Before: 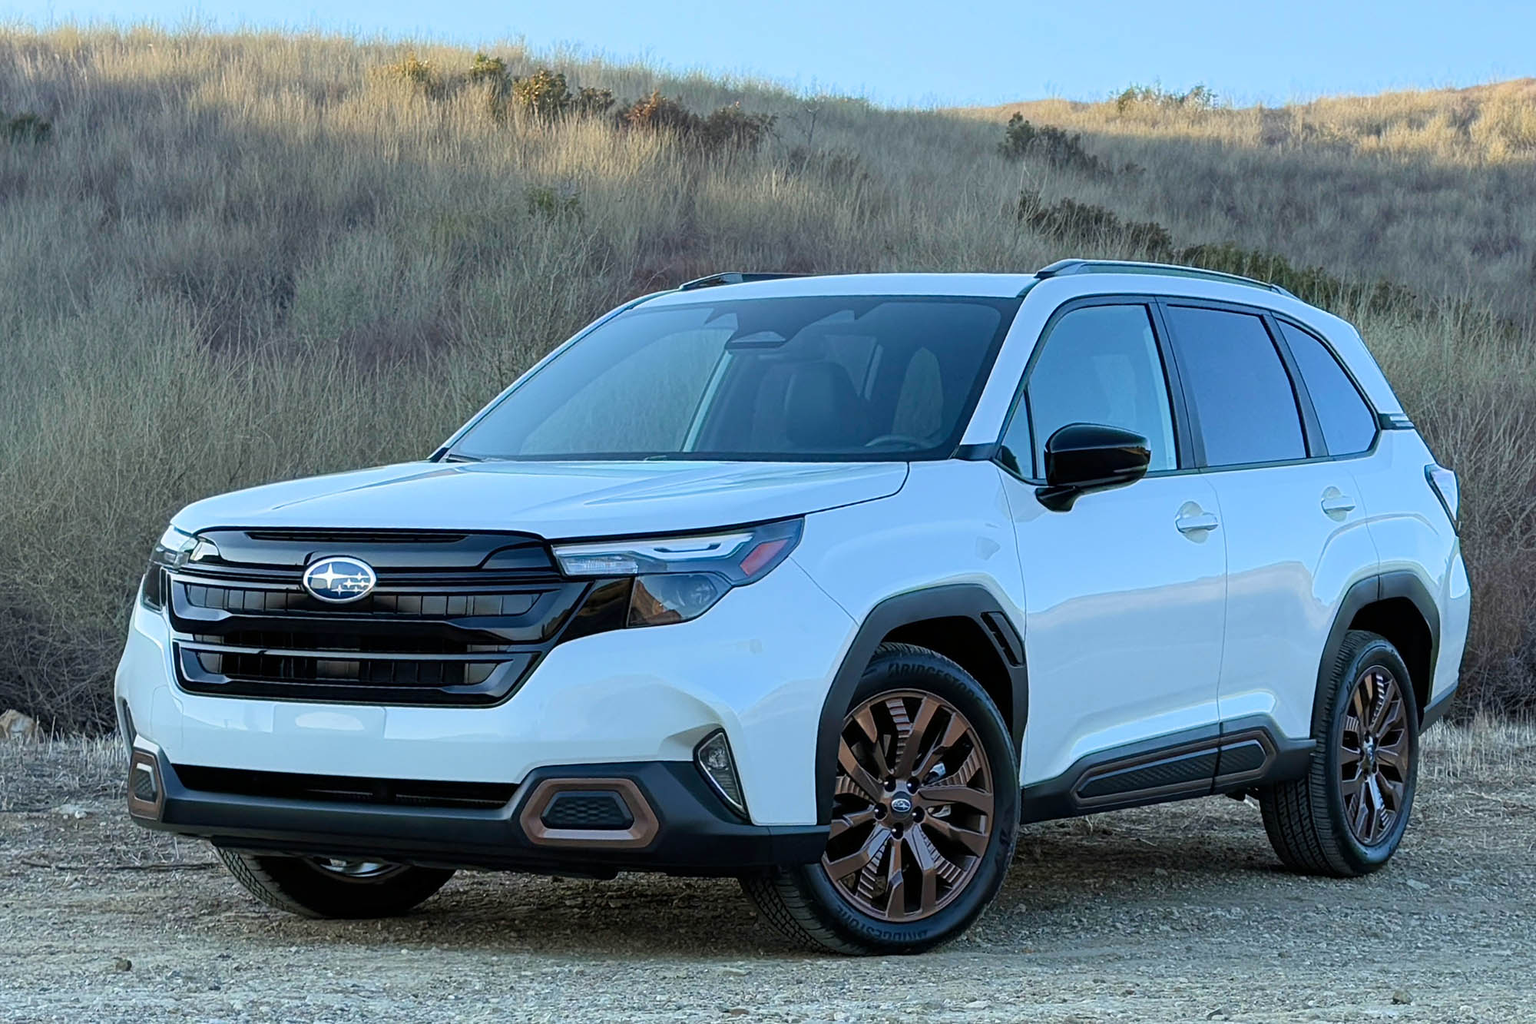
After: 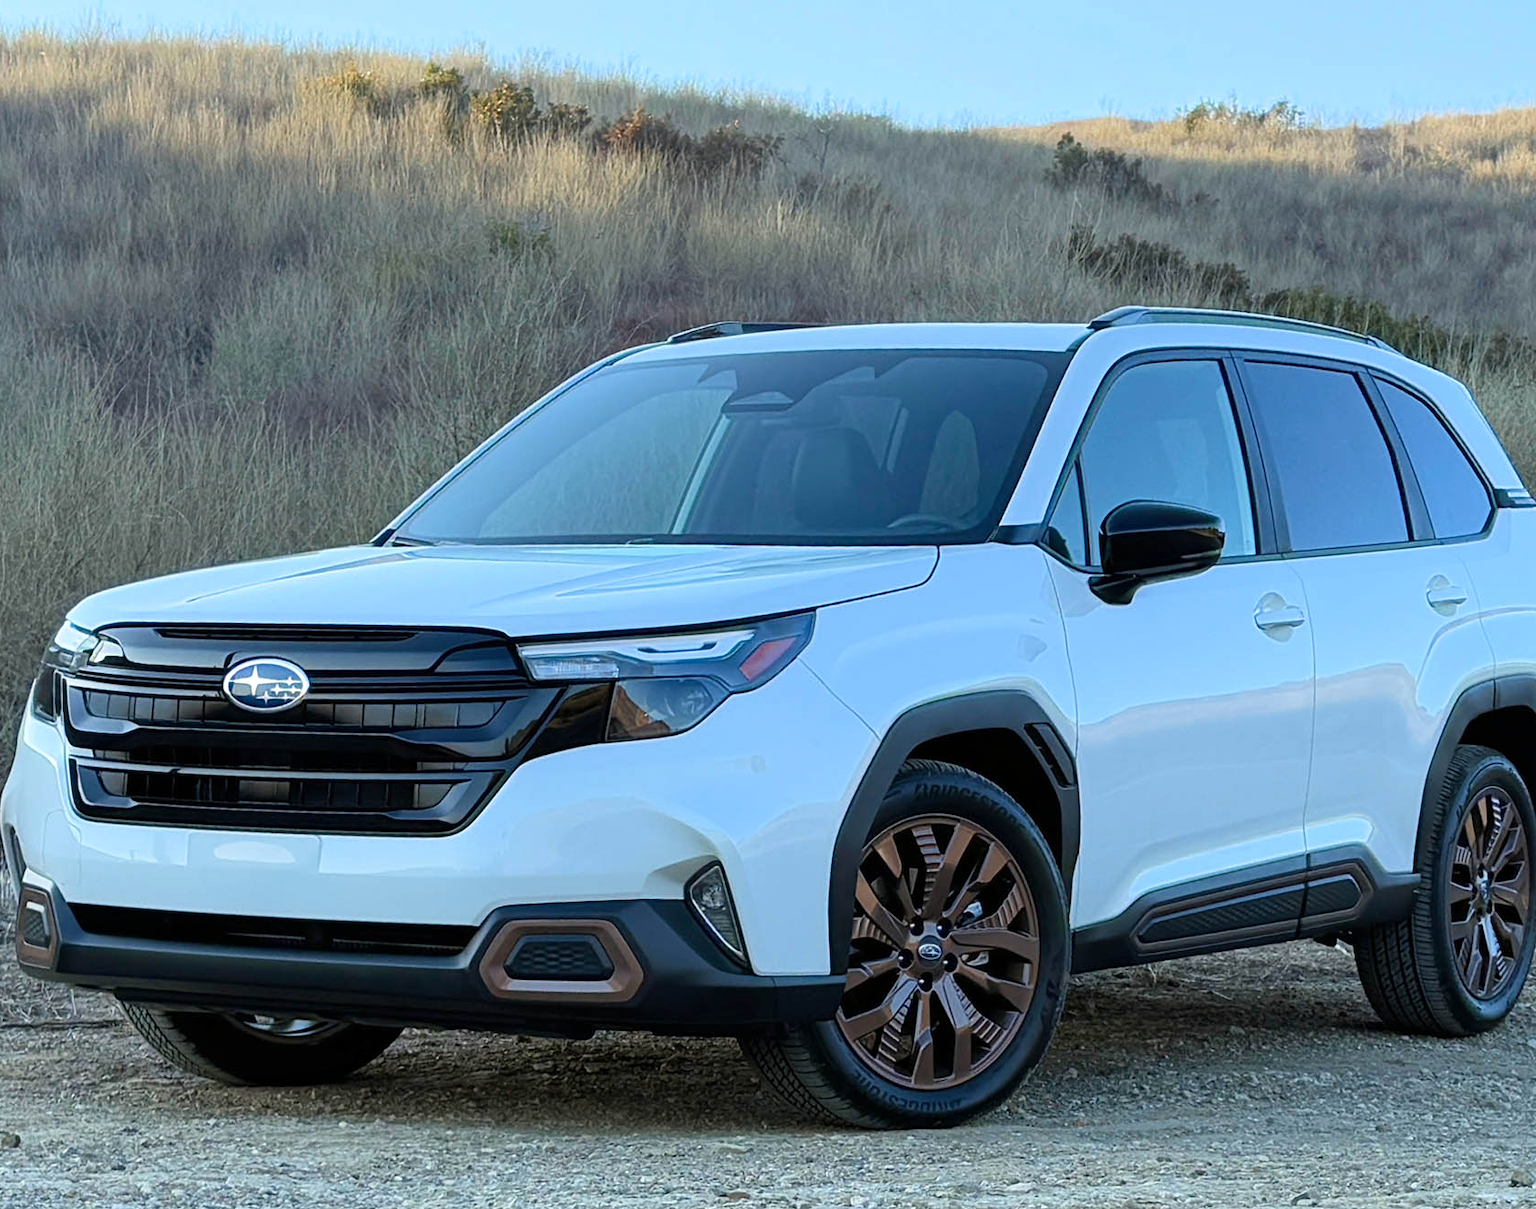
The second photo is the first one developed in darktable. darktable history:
crop: left 7.491%, right 7.861%
tone equalizer: mask exposure compensation -0.492 EV
exposure: exposure 0.076 EV, compensate highlight preservation false
